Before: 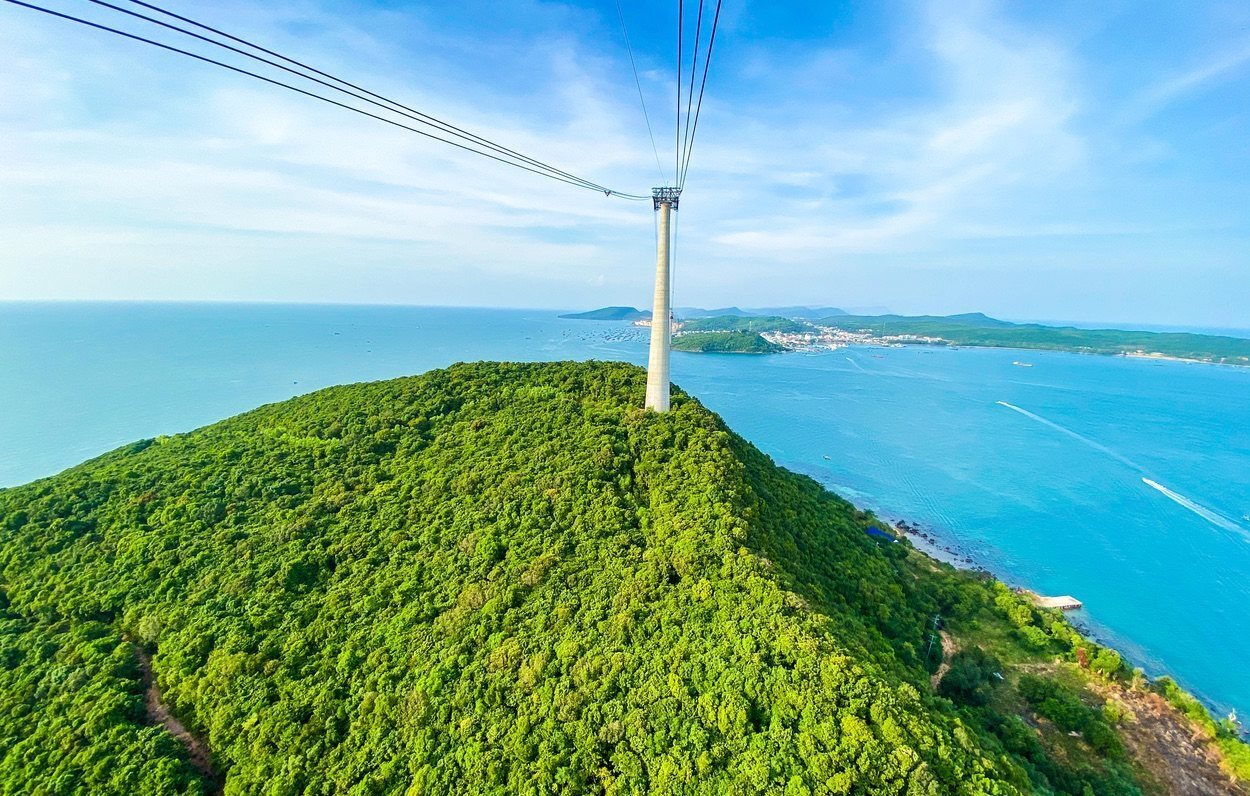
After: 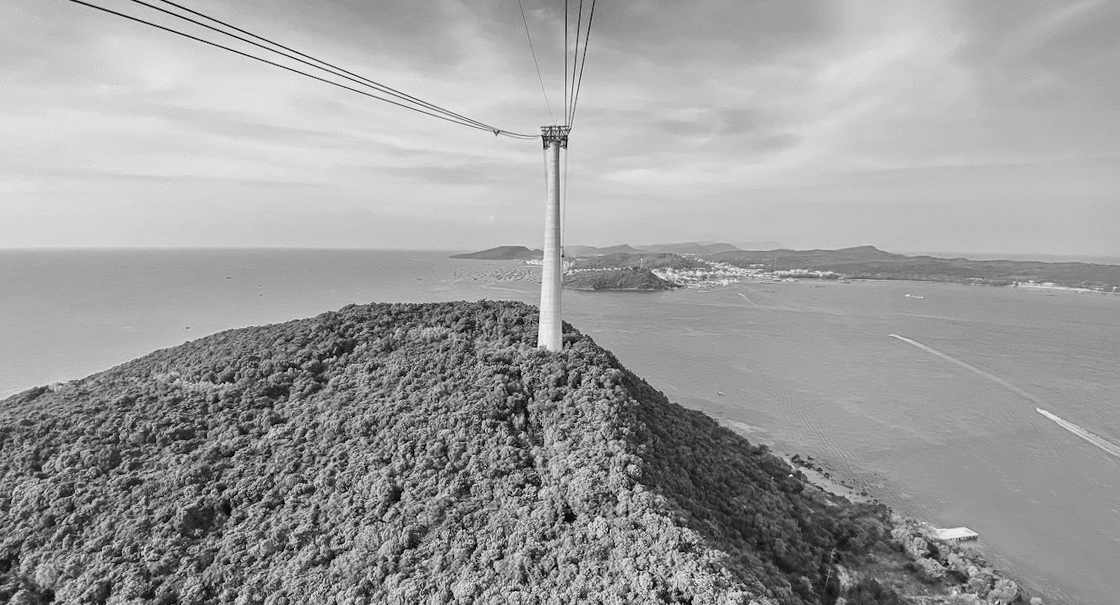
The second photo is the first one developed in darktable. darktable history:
rotate and perspective: rotation -1°, crop left 0.011, crop right 0.989, crop top 0.025, crop bottom 0.975
shadows and highlights: radius 125.46, shadows 30.51, highlights -30.51, low approximation 0.01, soften with gaussian
crop: left 8.155%, top 6.611%, bottom 15.385%
monochrome: a -74.22, b 78.2
